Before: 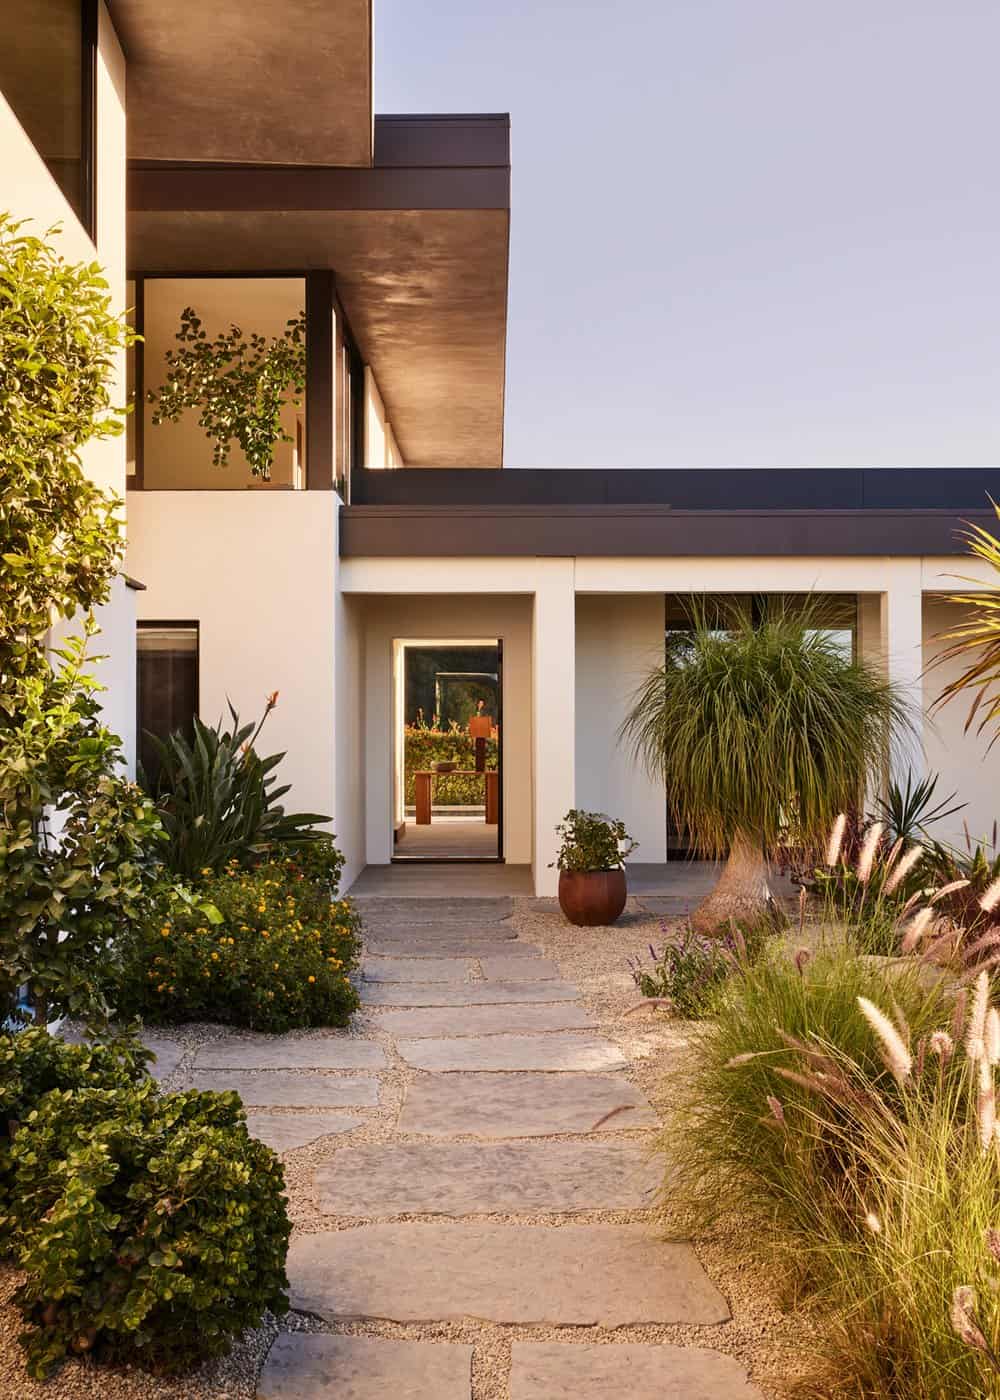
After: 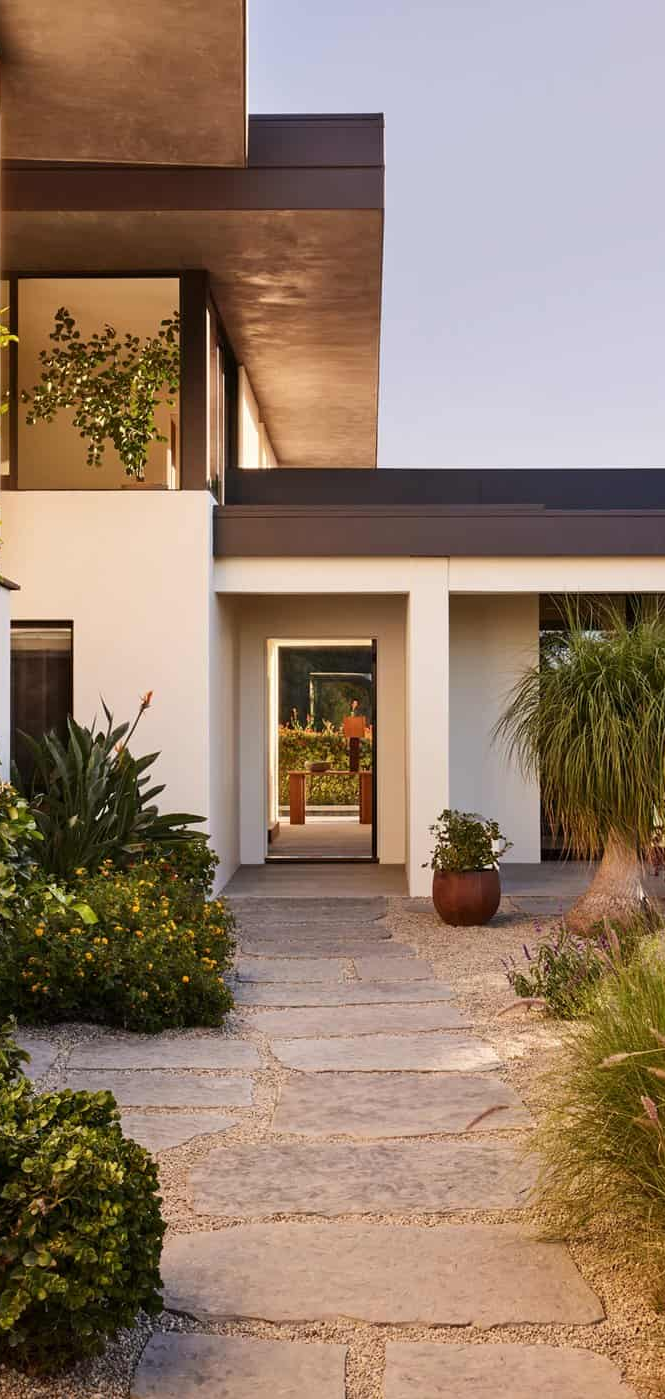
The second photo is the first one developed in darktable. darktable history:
crop and rotate: left 12.646%, right 20.775%
